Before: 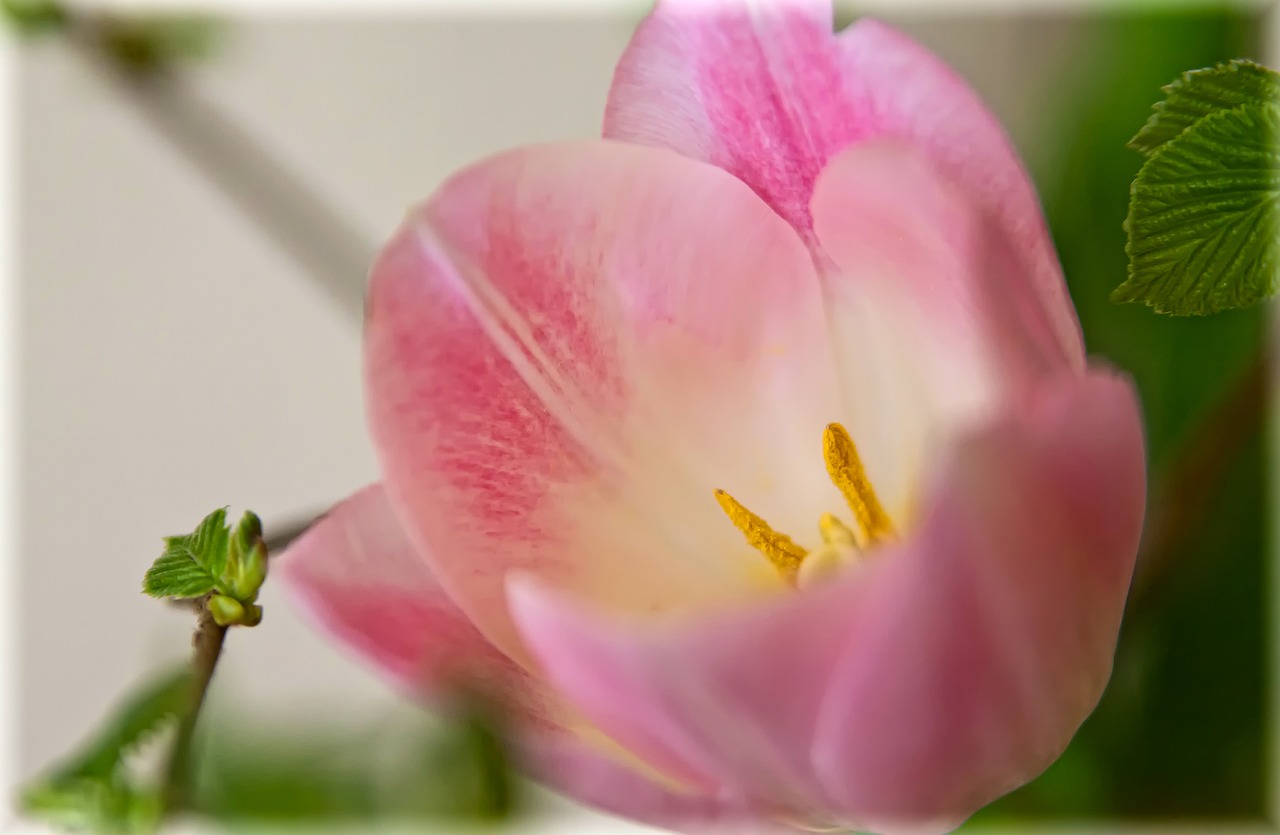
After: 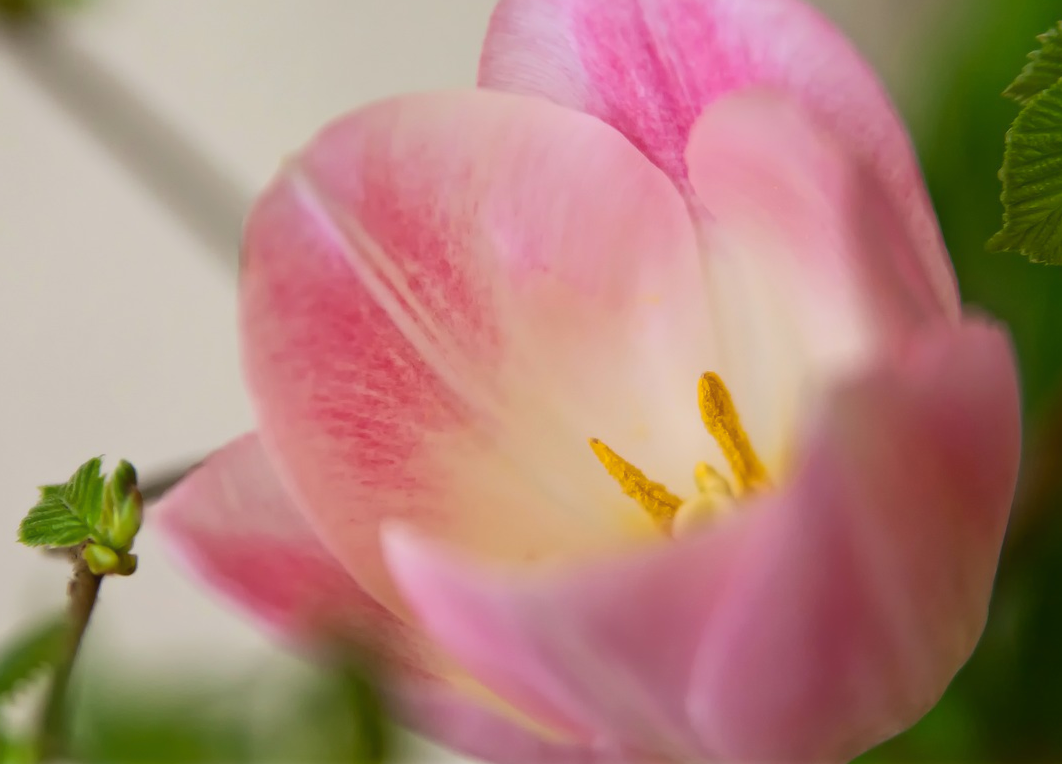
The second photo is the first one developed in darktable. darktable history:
crop: left 9.839%, top 6.224%, right 7.147%, bottom 2.163%
contrast equalizer: y [[0.502, 0.505, 0.512, 0.529, 0.564, 0.588], [0.5 ×6], [0.502, 0.505, 0.512, 0.529, 0.564, 0.588], [0, 0.001, 0.001, 0.004, 0.008, 0.011], [0, 0.001, 0.001, 0.004, 0.008, 0.011]], mix -0.994
